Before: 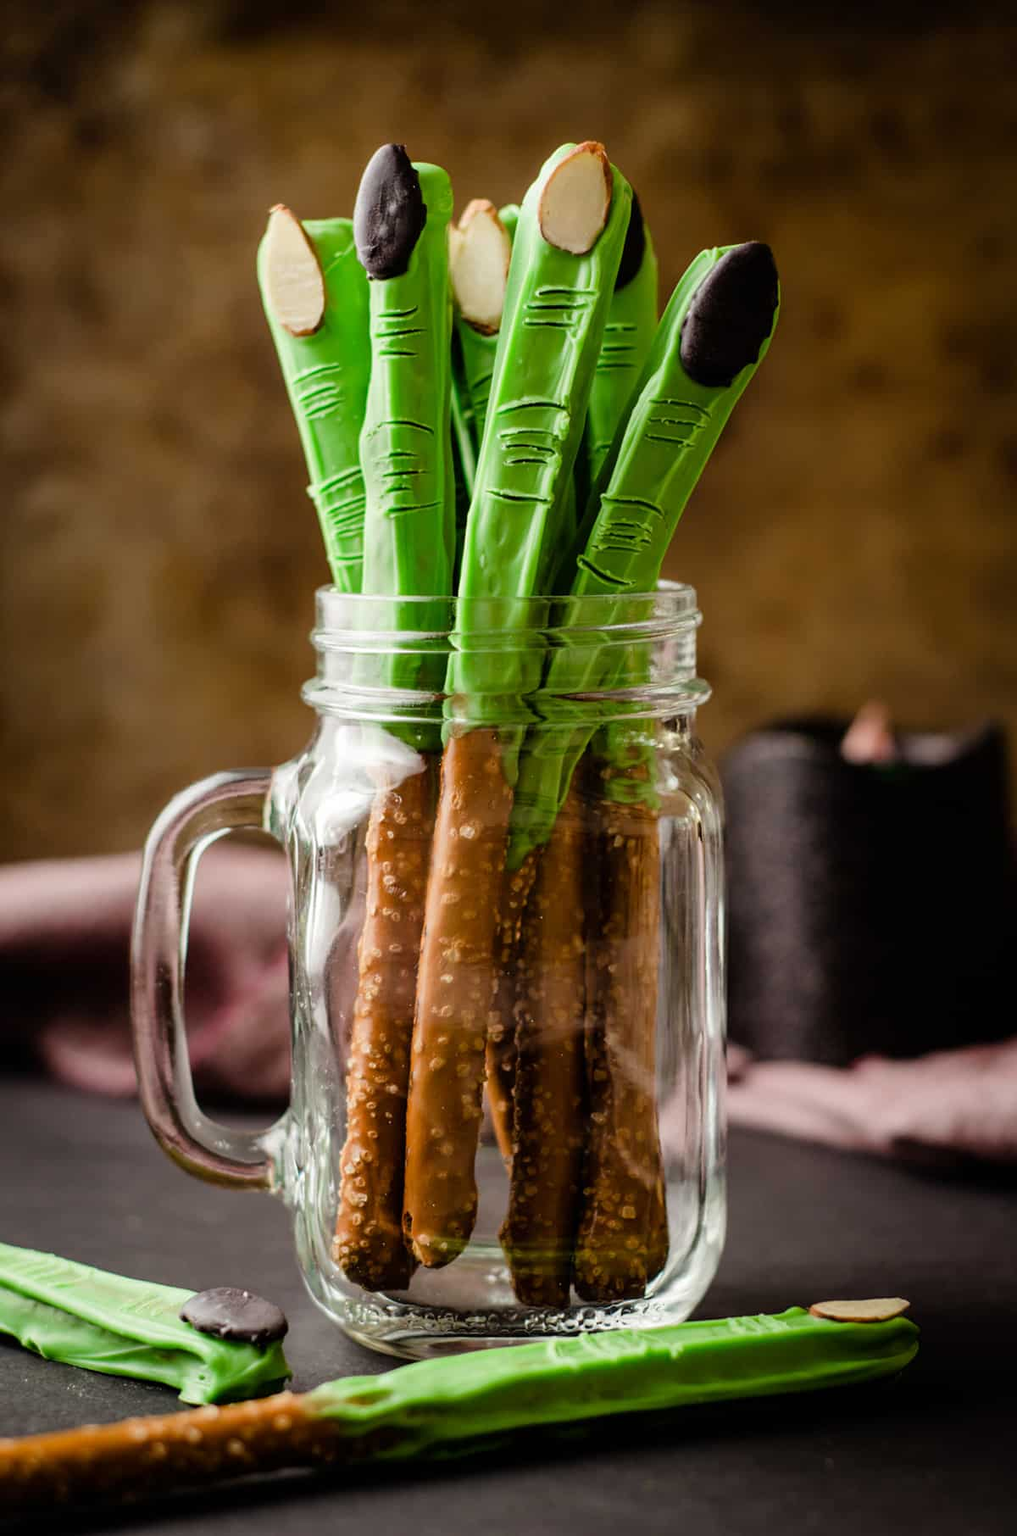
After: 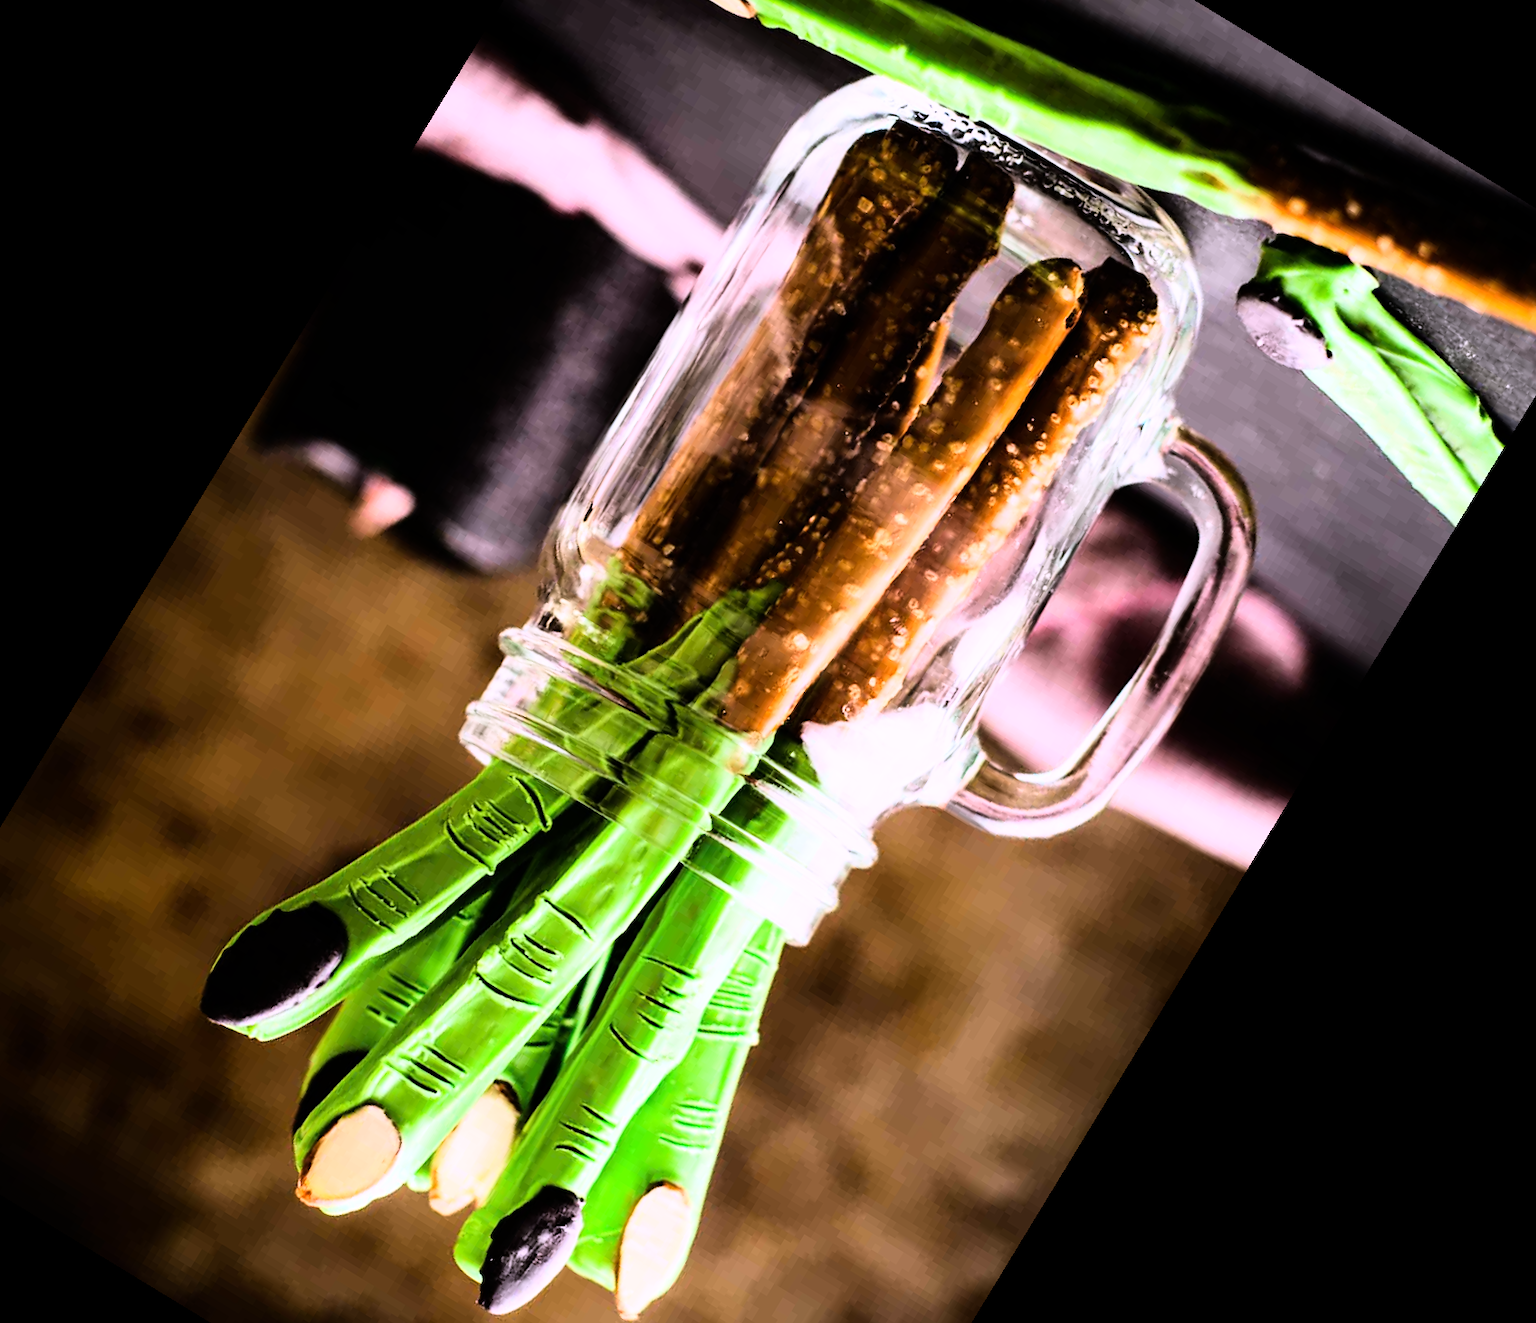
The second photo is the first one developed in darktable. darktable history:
rgb curve: curves: ch0 [(0, 0) (0.21, 0.15) (0.24, 0.21) (0.5, 0.75) (0.75, 0.96) (0.89, 0.99) (1, 1)]; ch1 [(0, 0.02) (0.21, 0.13) (0.25, 0.2) (0.5, 0.67) (0.75, 0.9) (0.89, 0.97) (1, 1)]; ch2 [(0, 0.02) (0.21, 0.13) (0.25, 0.2) (0.5, 0.67) (0.75, 0.9) (0.89, 0.97) (1, 1)], compensate middle gray true
white balance: red 1.042, blue 1.17
crop and rotate: angle 148.68°, left 9.111%, top 15.603%, right 4.588%, bottom 17.041%
